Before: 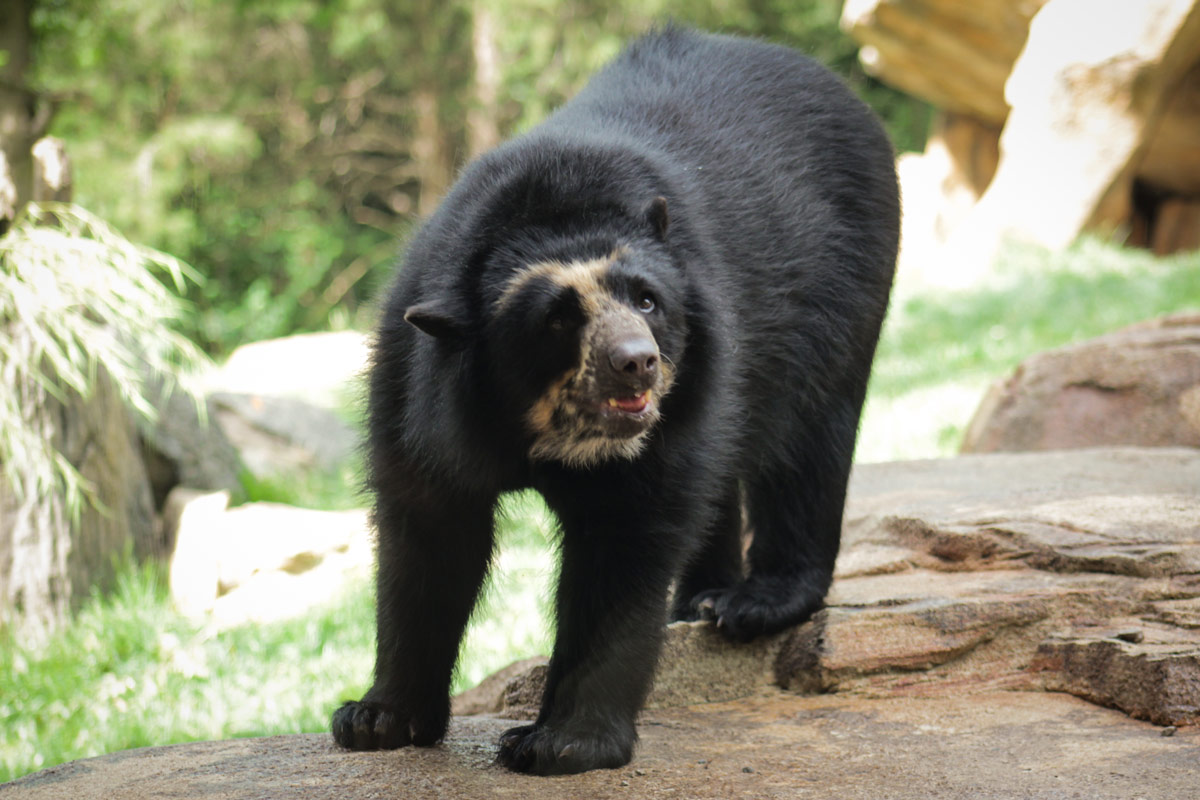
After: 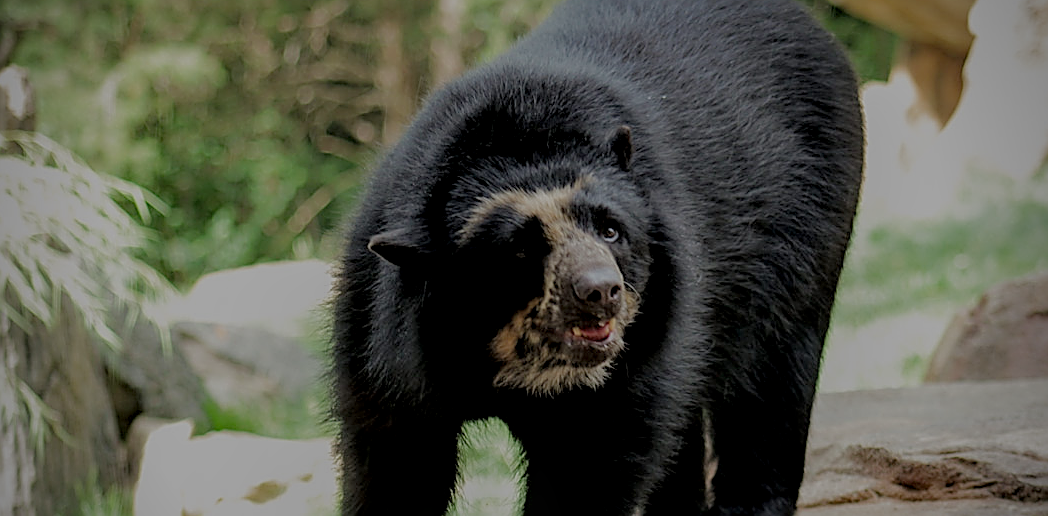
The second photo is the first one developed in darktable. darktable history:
contrast brightness saturation: brightness -0.25, saturation 0.2
sharpen: radius 1.685, amount 1.294
color correction: saturation 0.85
exposure: exposure 0.375 EV, compensate highlight preservation false
crop: left 3.015%, top 8.969%, right 9.647%, bottom 26.457%
local contrast: on, module defaults
vignetting: on, module defaults
filmic rgb: black relative exposure -4.42 EV, white relative exposure 6.58 EV, hardness 1.85, contrast 0.5
